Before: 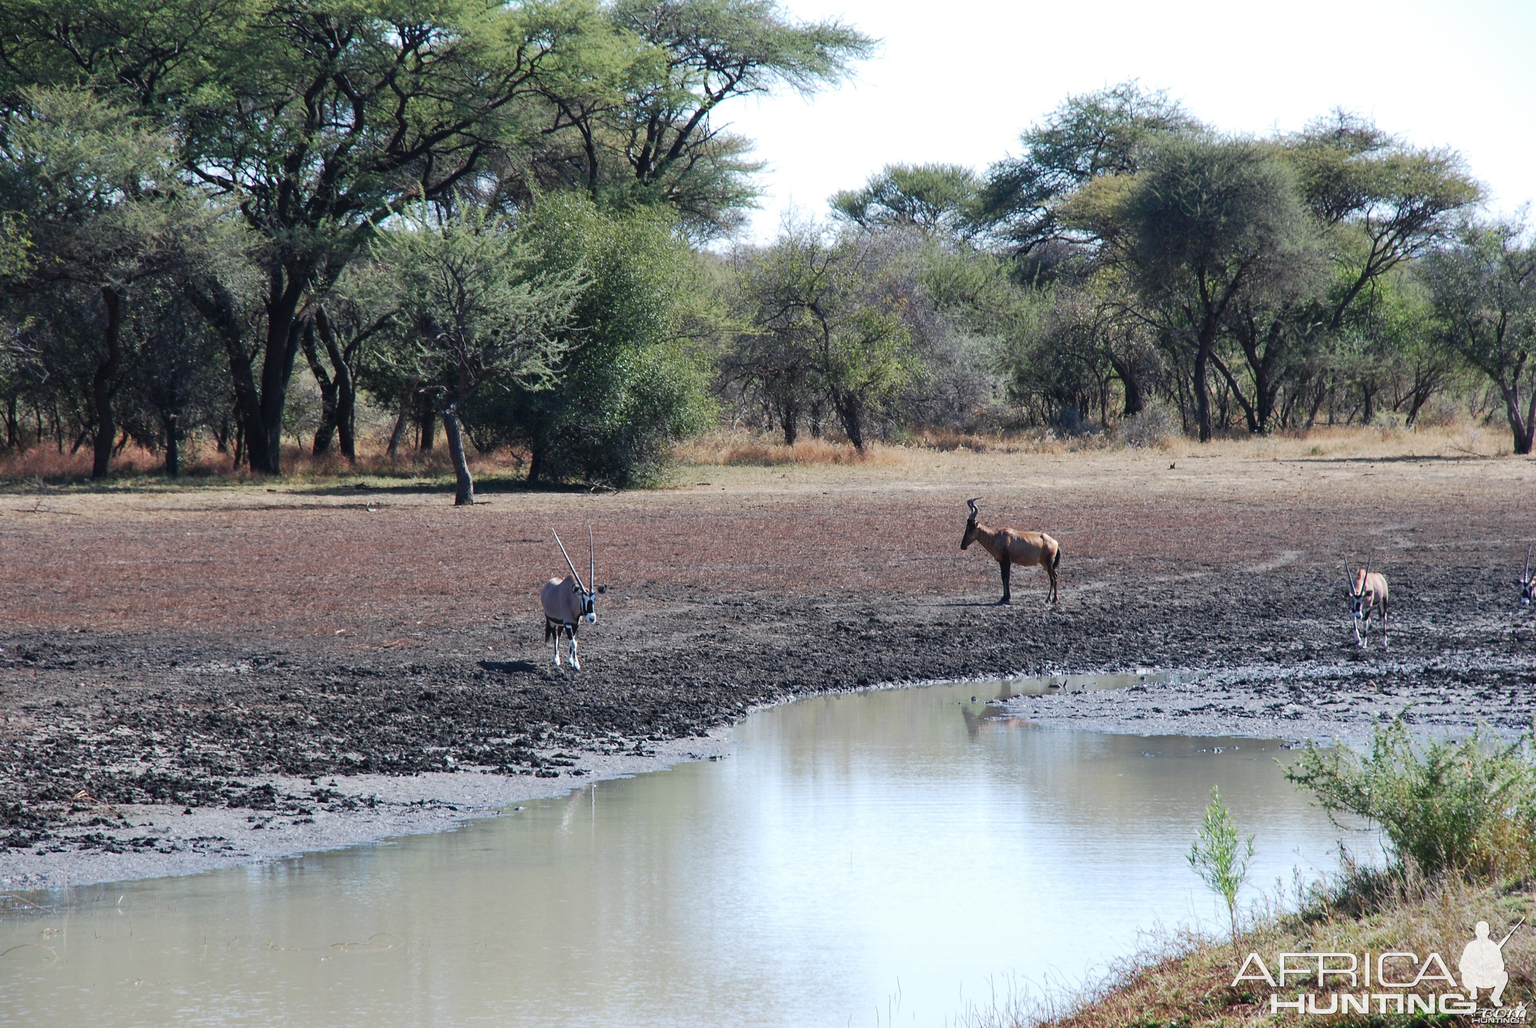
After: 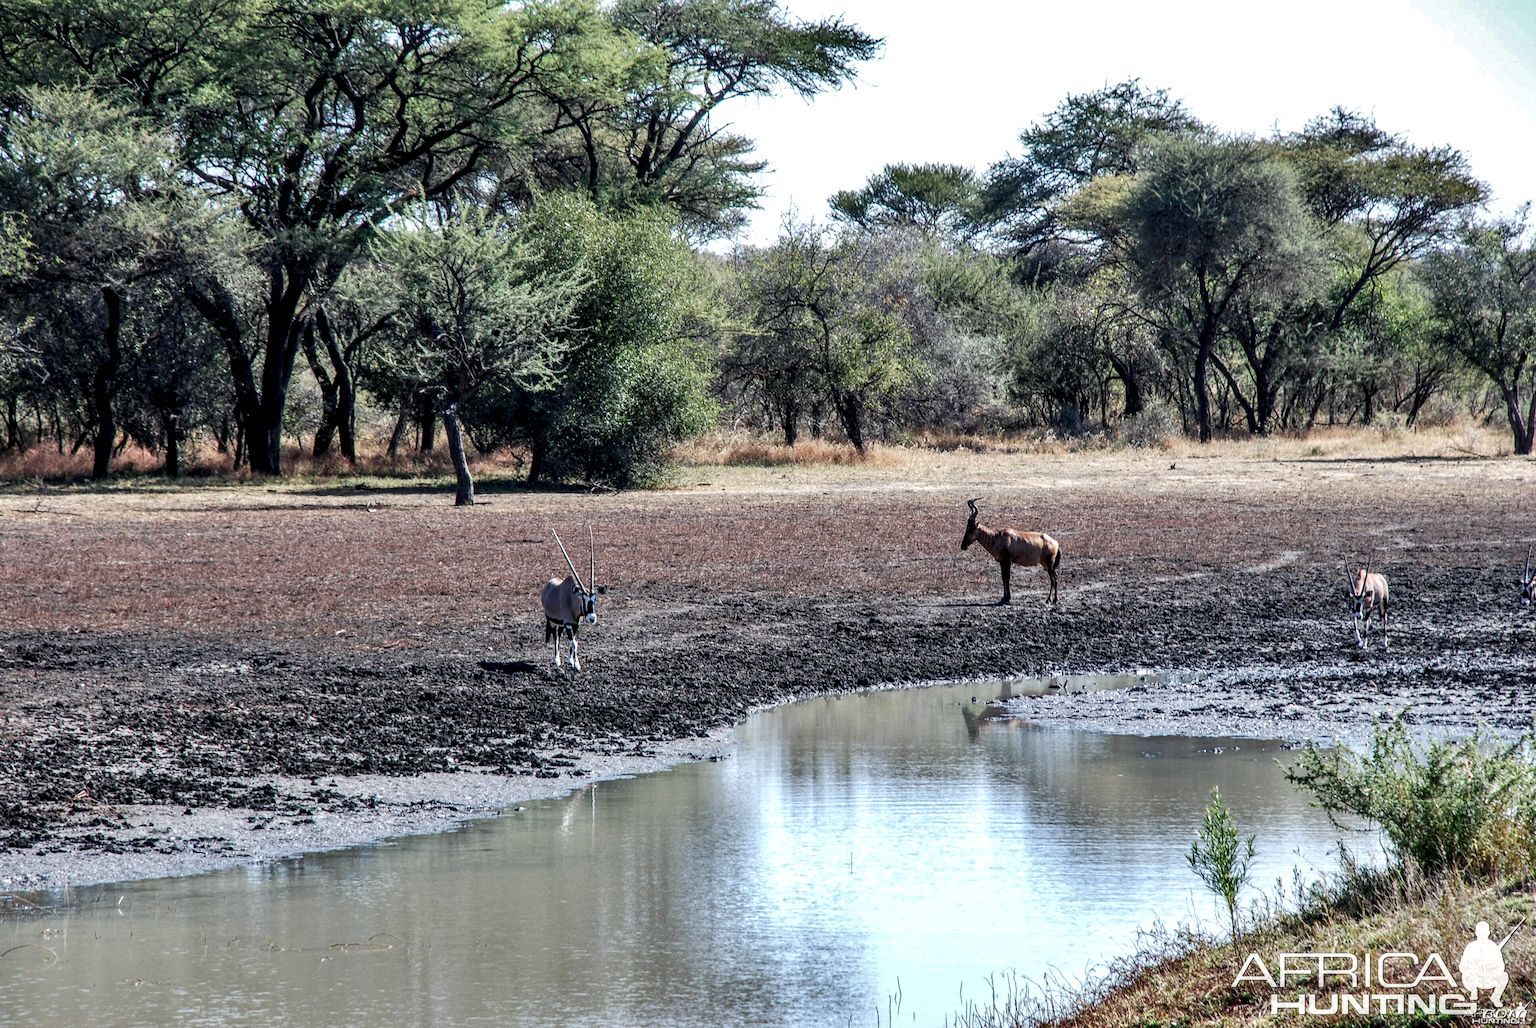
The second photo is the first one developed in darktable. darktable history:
local contrast: highlights 5%, shadows 1%, detail 181%
shadows and highlights: radius 106.41, shadows 40.93, highlights -71.65, low approximation 0.01, soften with gaussian
